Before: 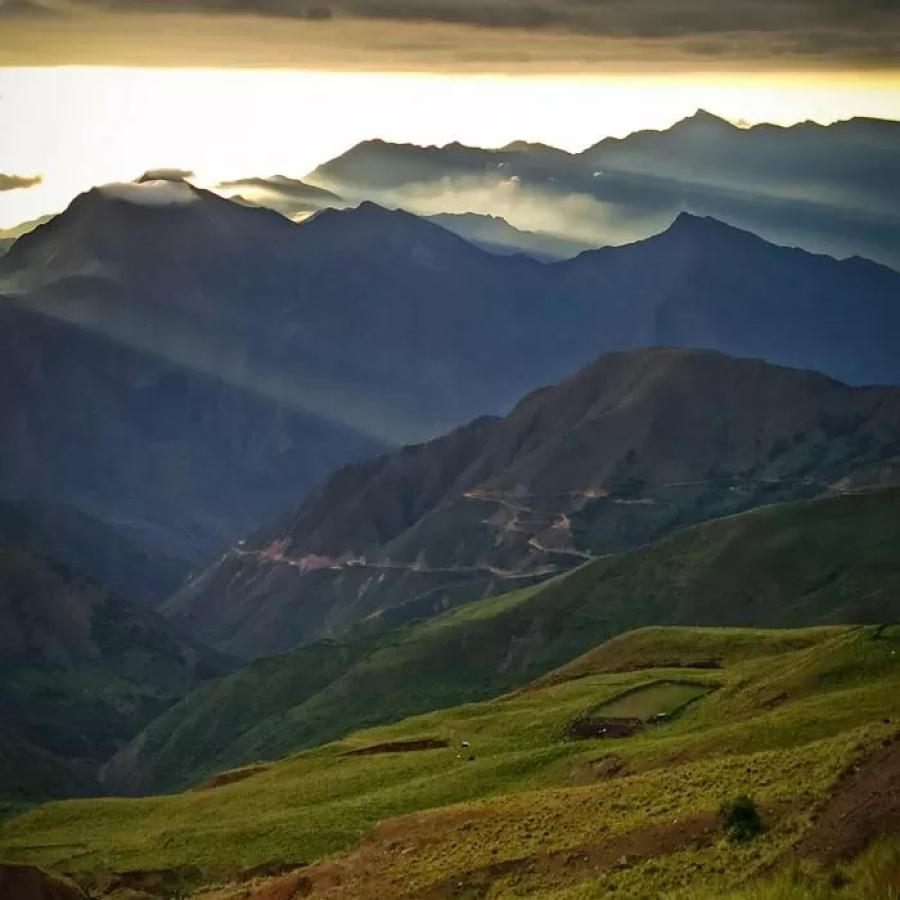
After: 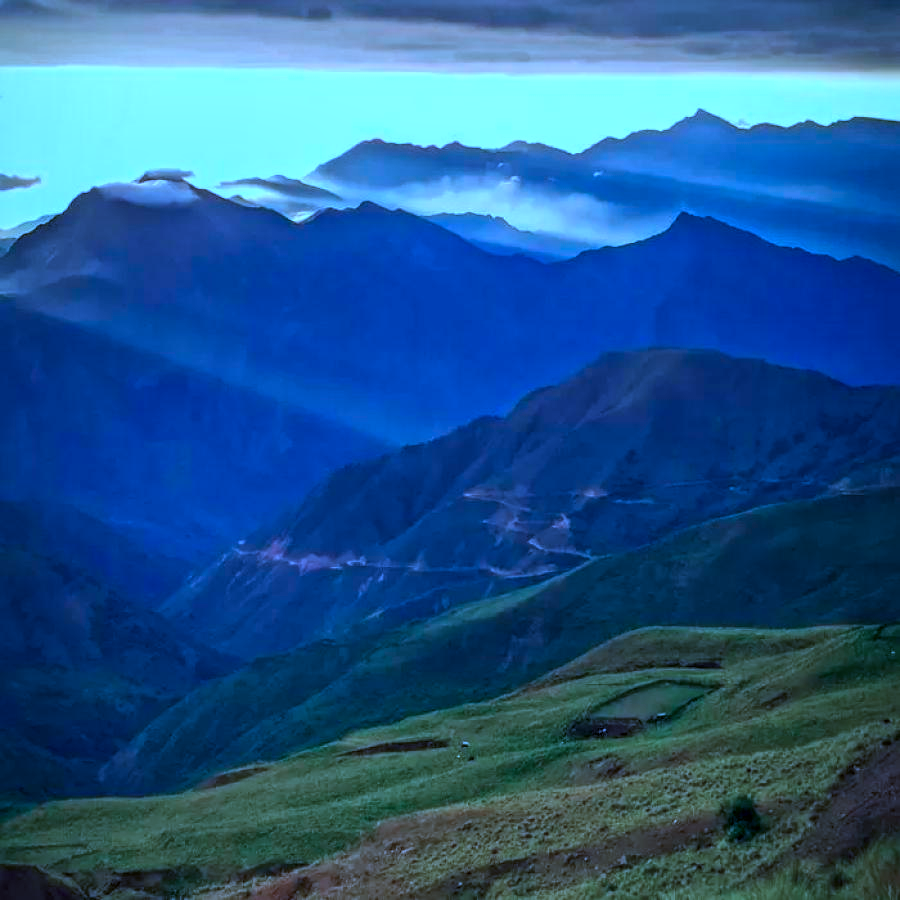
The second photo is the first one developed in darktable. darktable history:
local contrast: on, module defaults
color calibration: illuminant as shot in camera, x 0.482, y 0.431, temperature 2446.63 K
